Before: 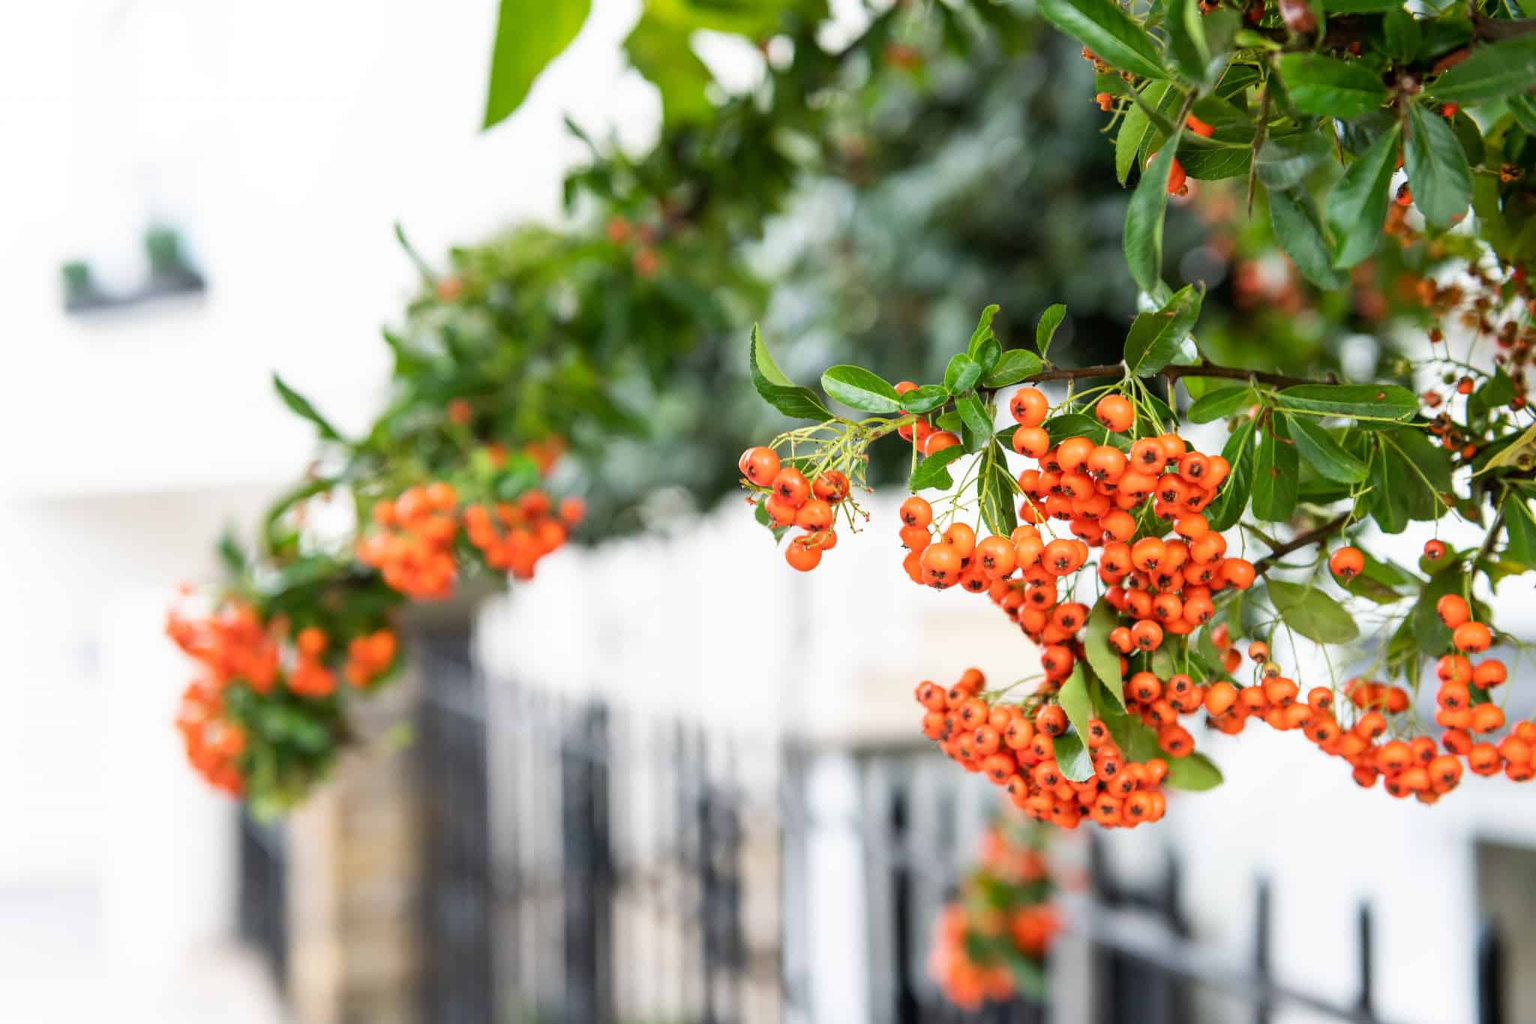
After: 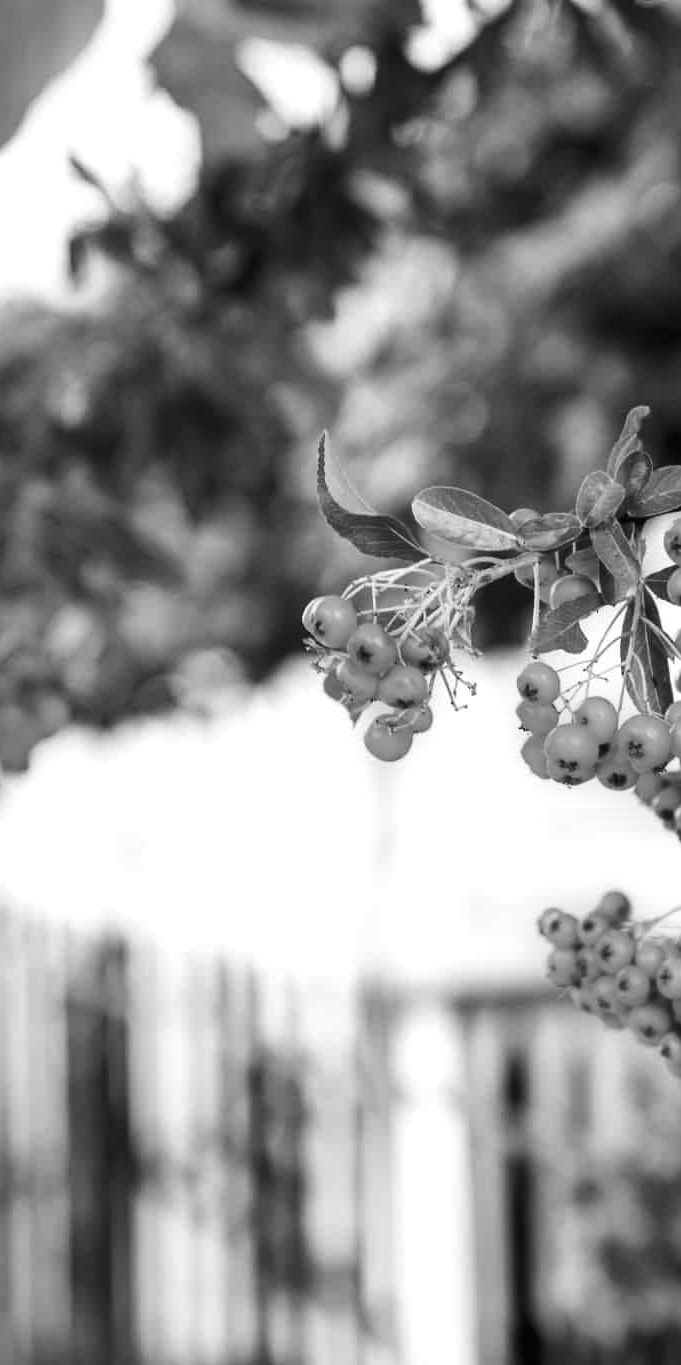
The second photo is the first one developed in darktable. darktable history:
monochrome: size 1
exposure: exposure 0.191 EV, compensate highlight preservation false
crop: left 33.36%, right 33.36%
contrast brightness saturation: contrast 0.12, brightness -0.12, saturation 0.2
